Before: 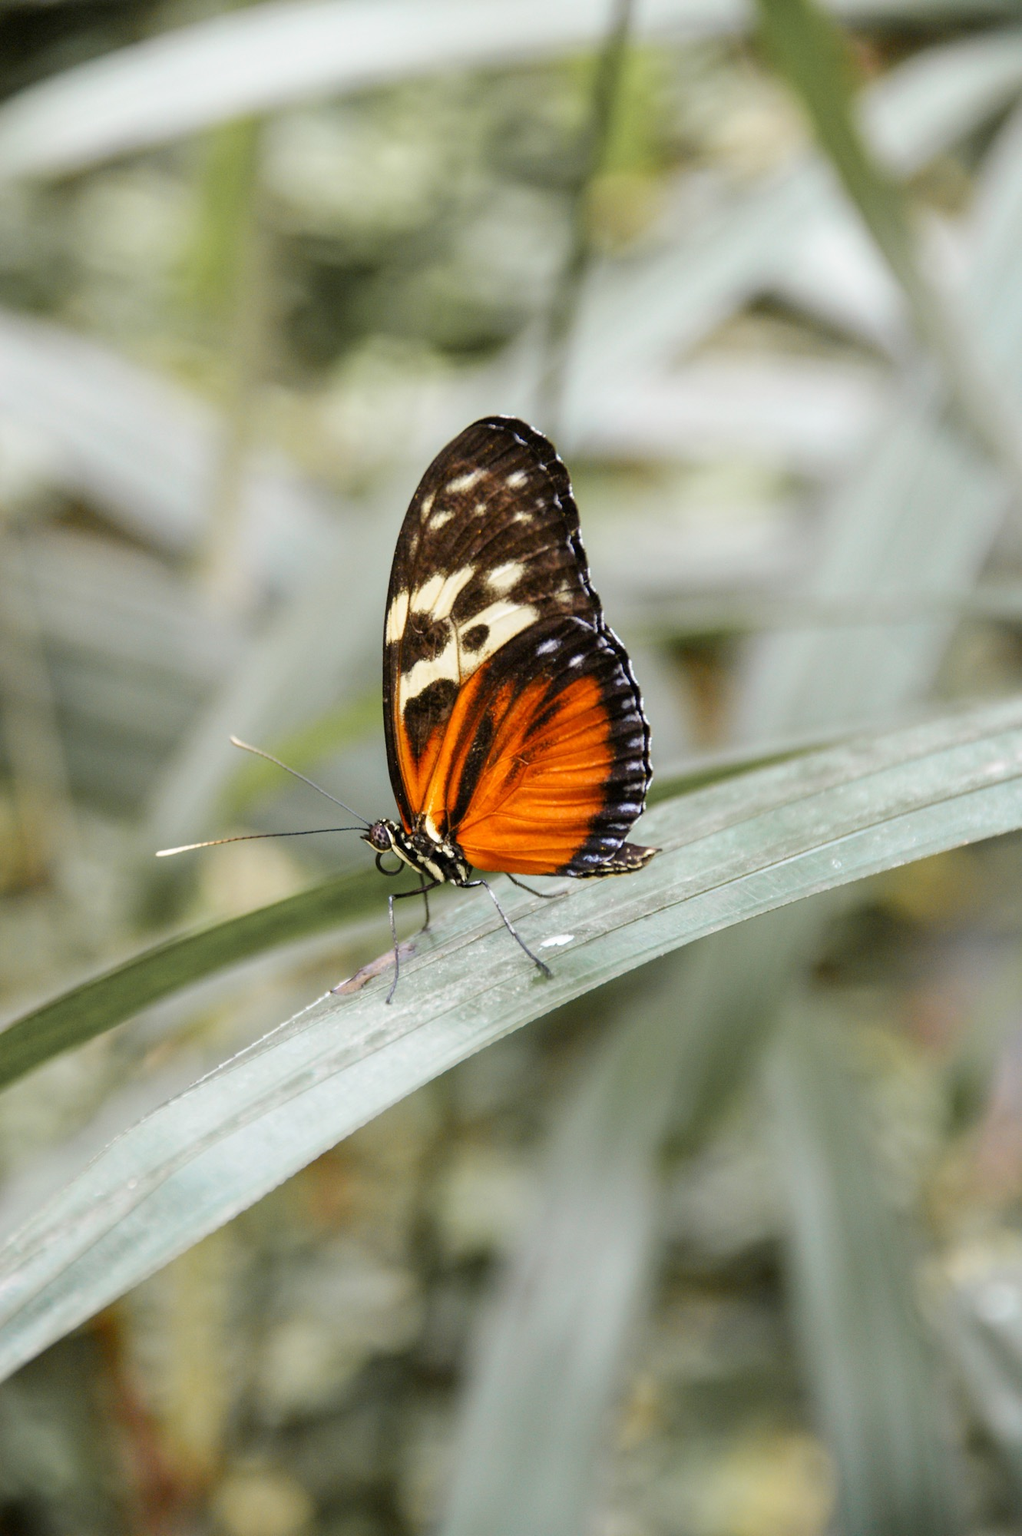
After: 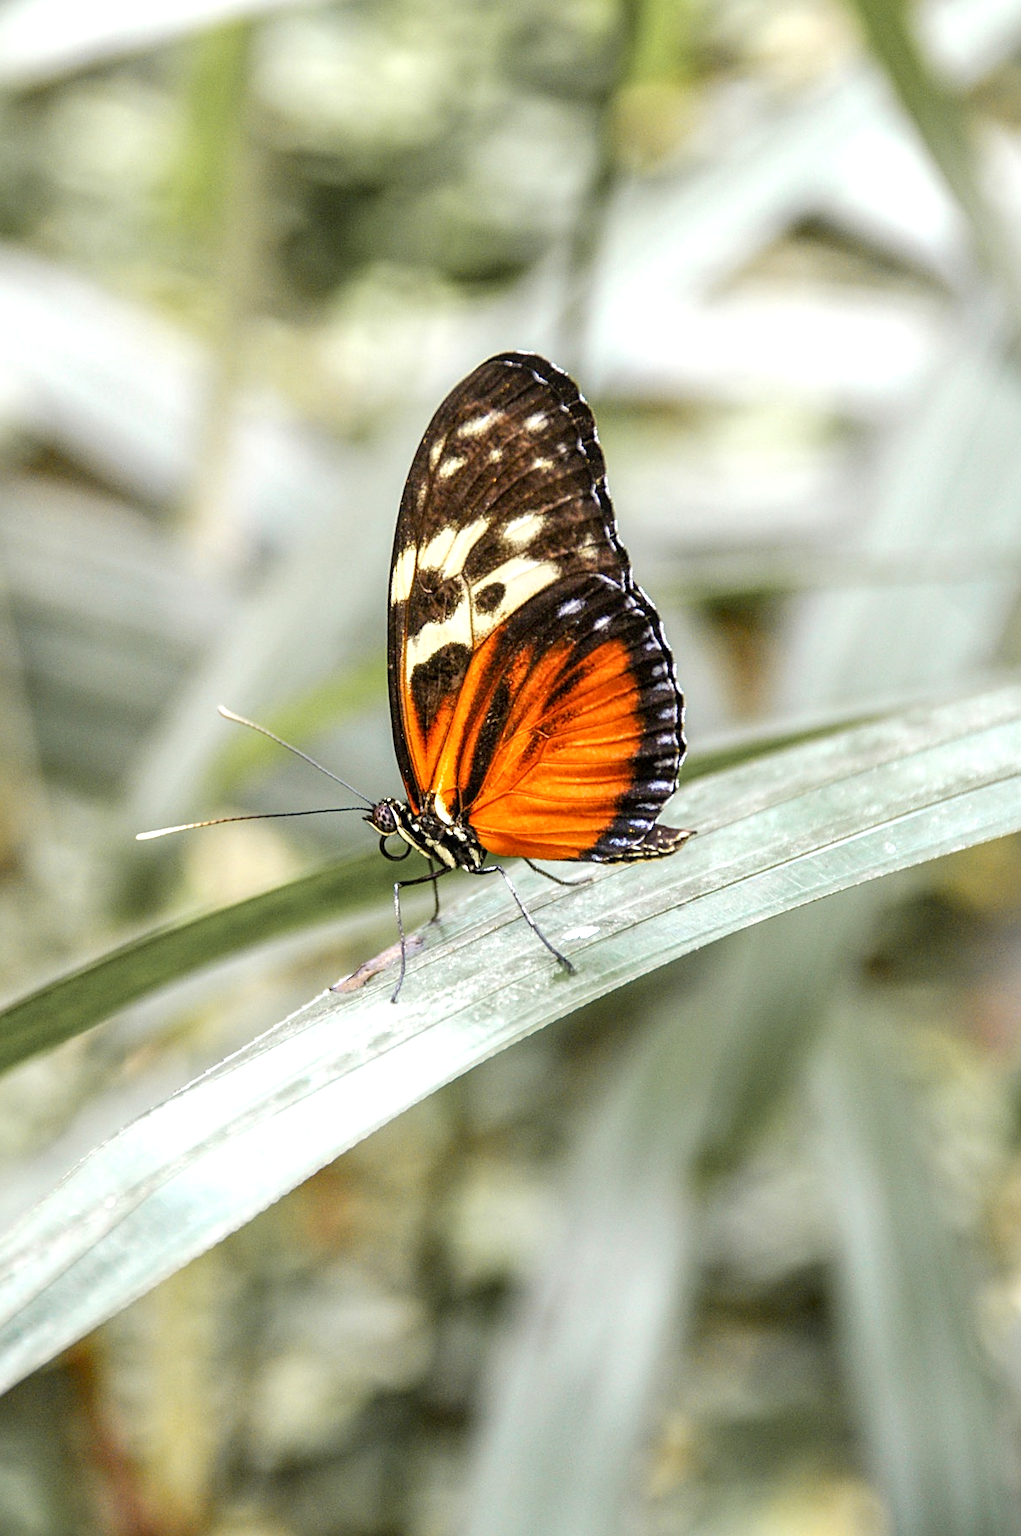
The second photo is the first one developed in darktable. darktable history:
local contrast: on, module defaults
sharpen: on, module defaults
crop: left 3.305%, top 6.436%, right 6.389%, bottom 3.258%
exposure: black level correction 0.001, exposure 0.5 EV, compensate exposure bias true, compensate highlight preservation false
